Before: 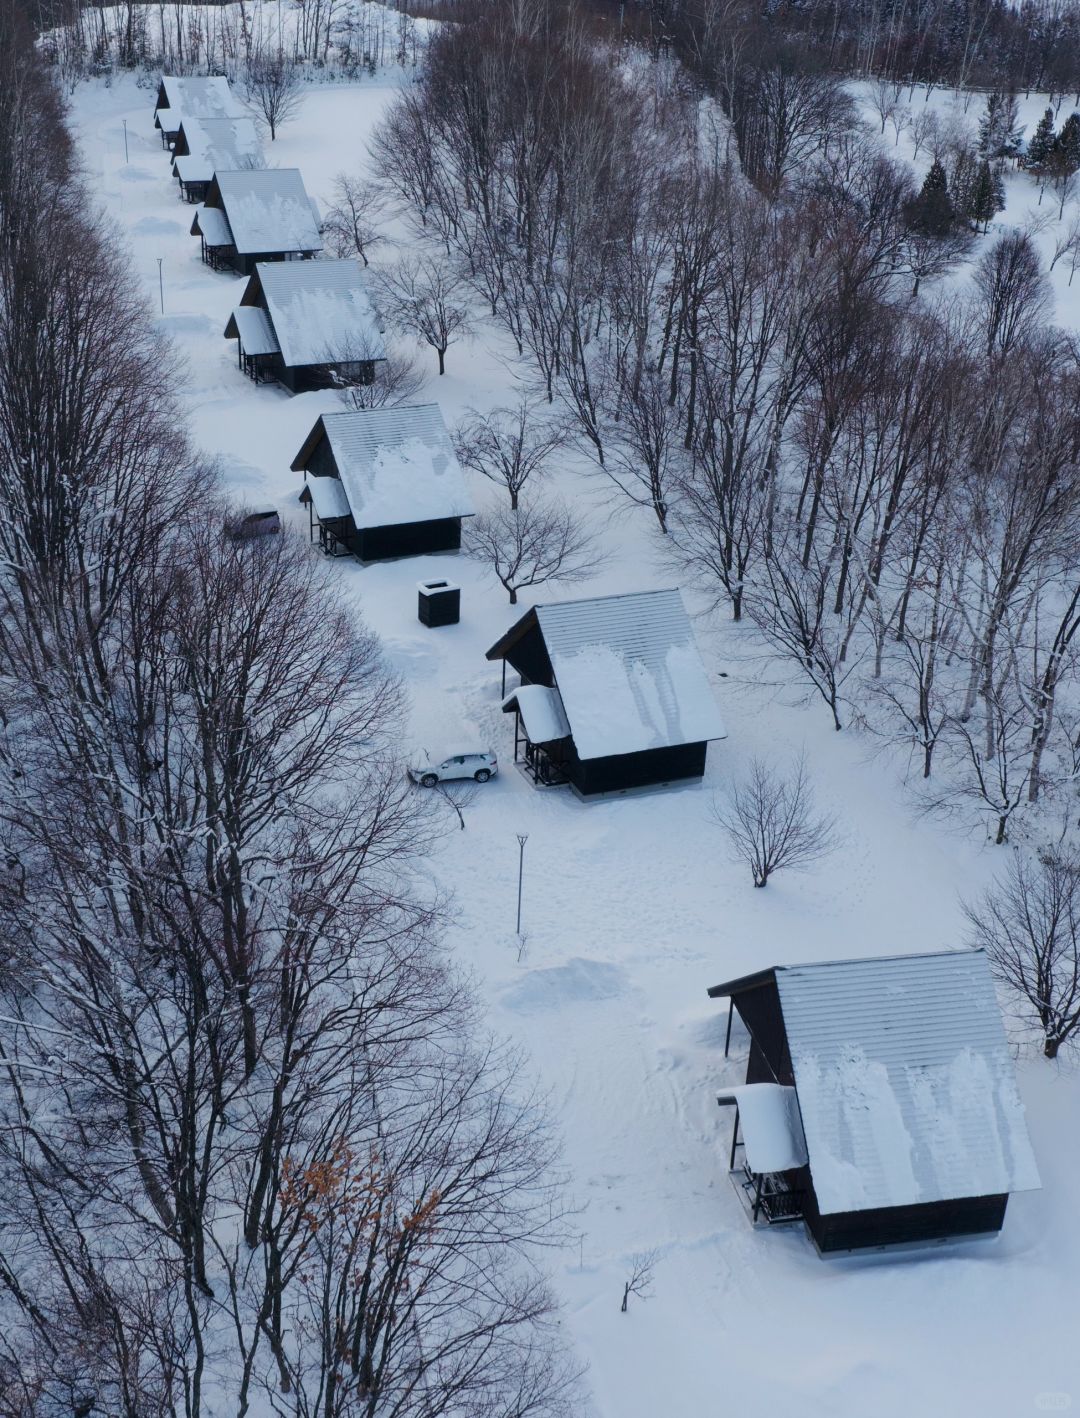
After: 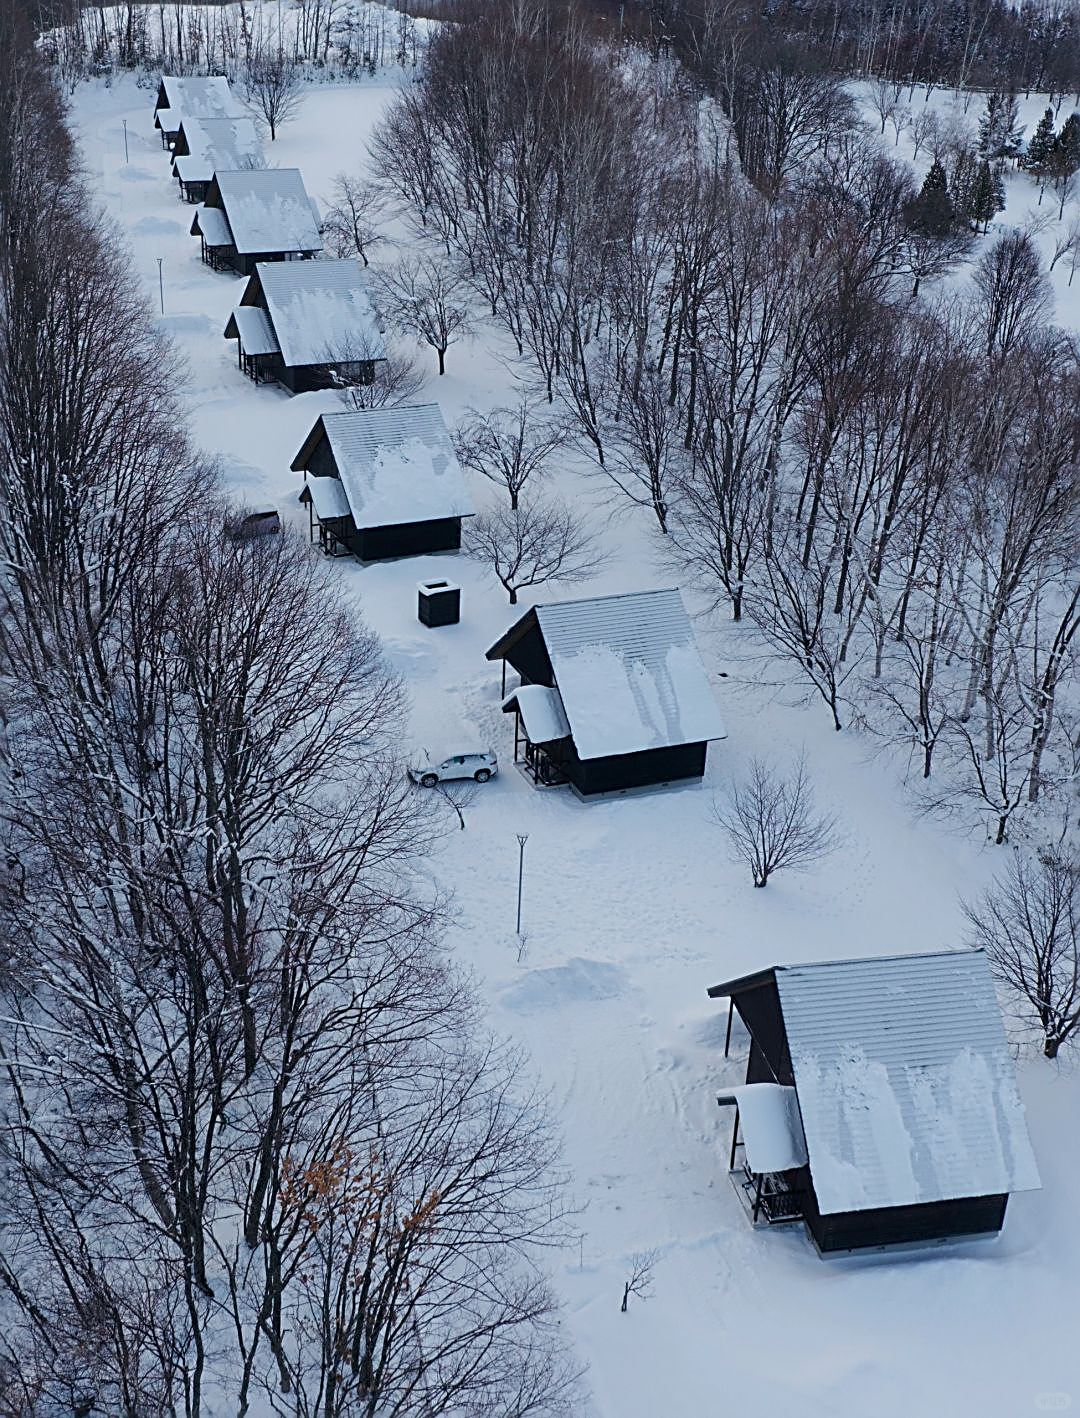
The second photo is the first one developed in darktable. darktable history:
sharpen: radius 2.638, amount 0.656
